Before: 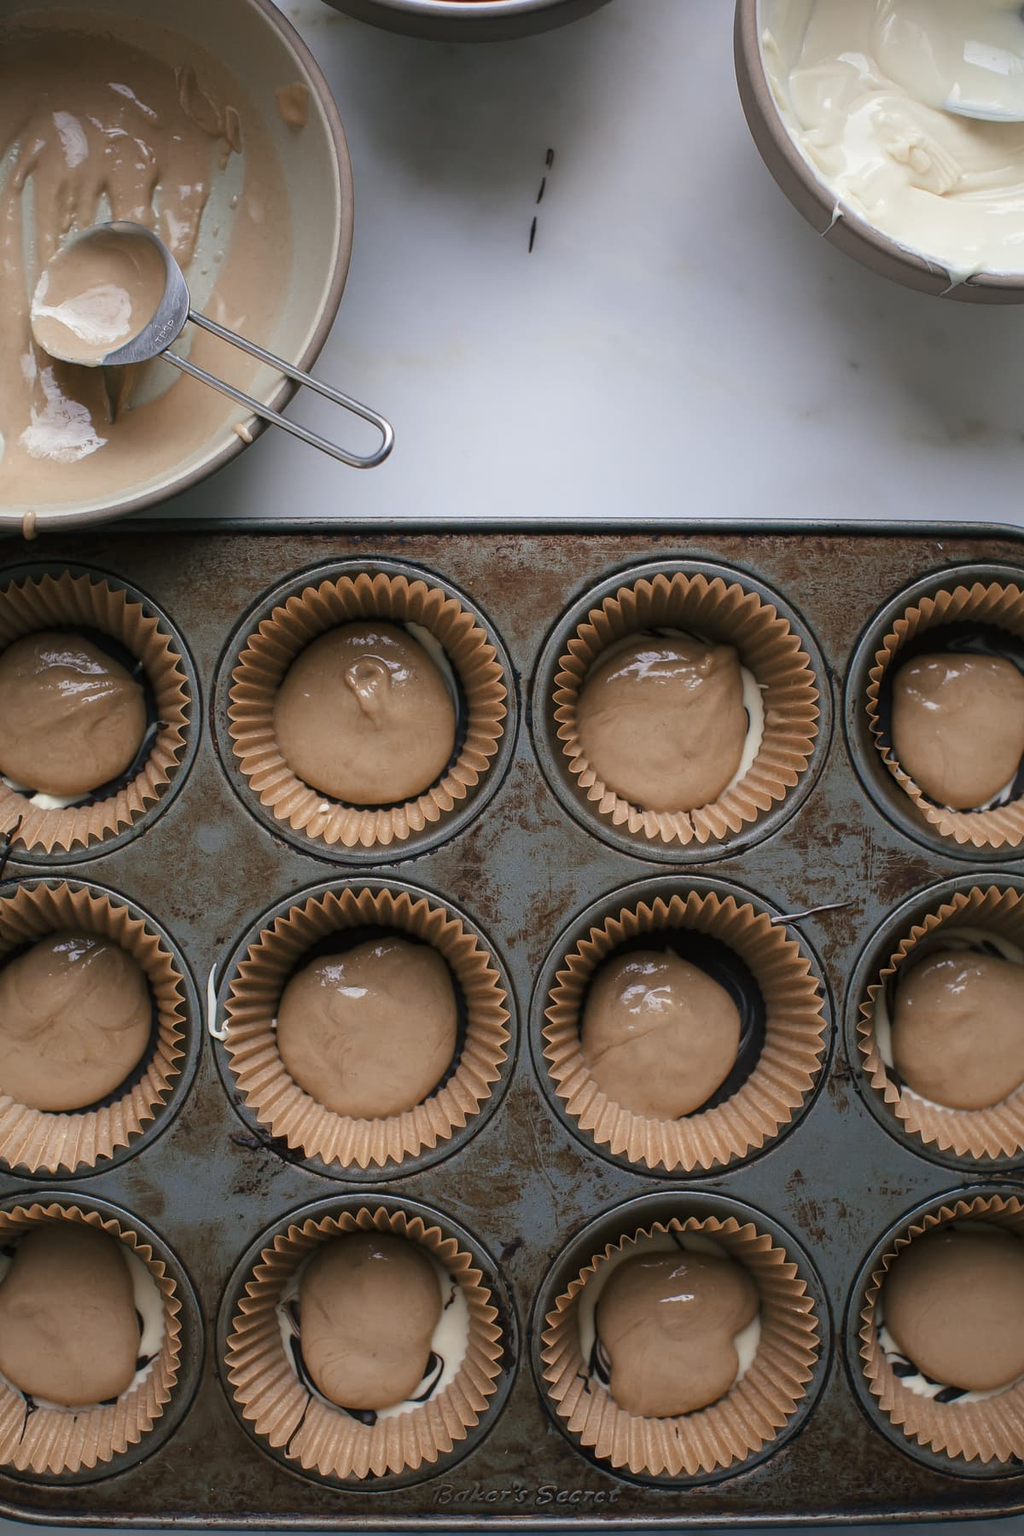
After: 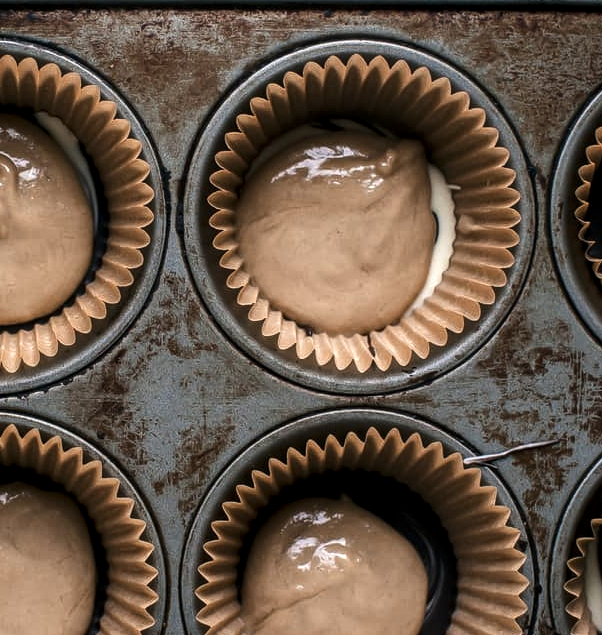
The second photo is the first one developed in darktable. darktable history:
crop: left 36.701%, top 34.314%, right 13.13%, bottom 30.36%
local contrast: on, module defaults
tone equalizer: -8 EV -0.777 EV, -7 EV -0.681 EV, -6 EV -0.635 EV, -5 EV -0.397 EV, -3 EV 0.368 EV, -2 EV 0.6 EV, -1 EV 0.685 EV, +0 EV 0.741 EV, edges refinement/feathering 500, mask exposure compensation -1.57 EV, preserve details no
exposure: black level correction 0.001, exposure 0.015 EV, compensate highlight preservation false
